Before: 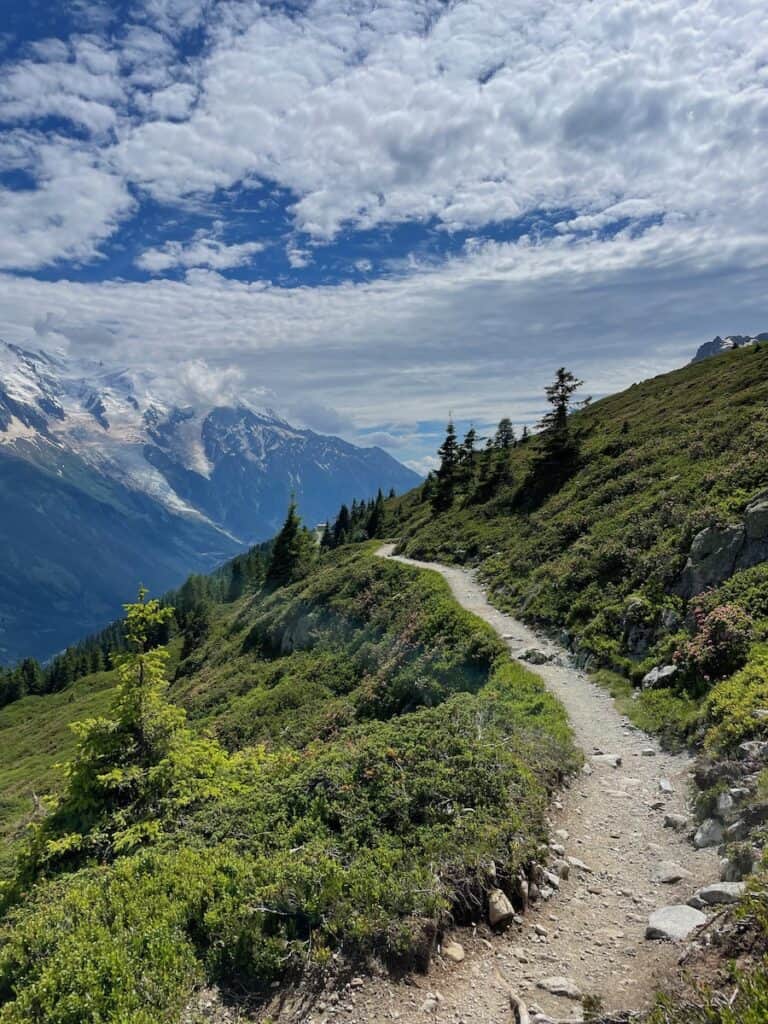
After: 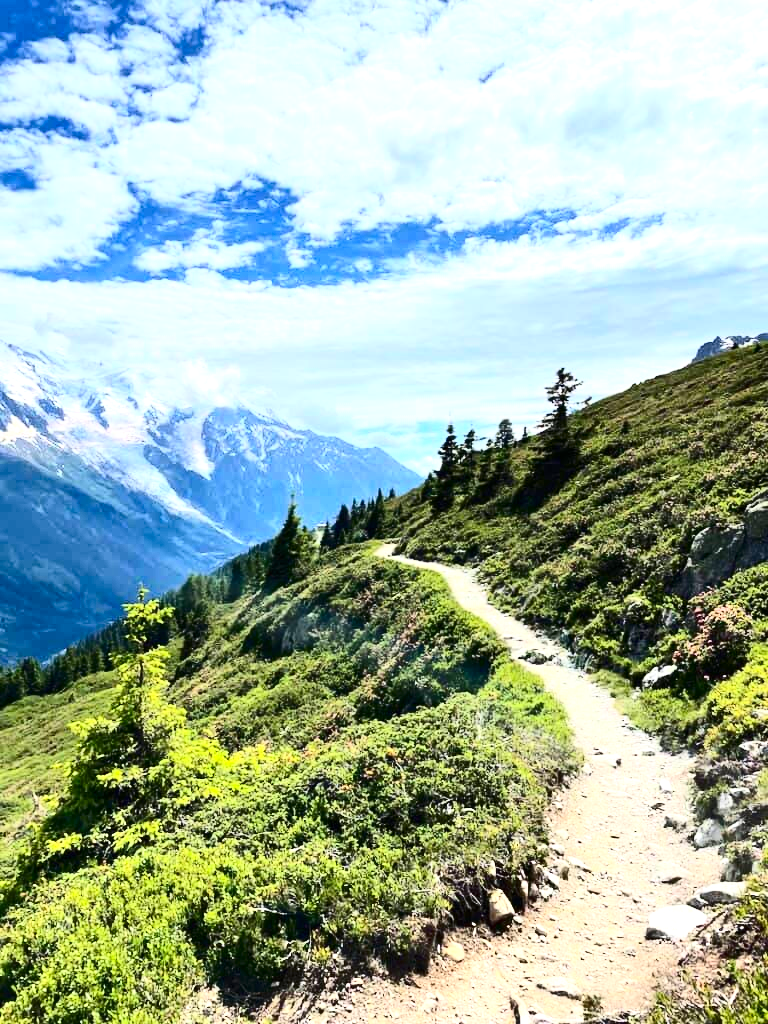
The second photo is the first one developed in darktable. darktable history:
exposure: black level correction 0, exposure 1.2 EV, compensate exposure bias true, compensate highlight preservation false
contrast brightness saturation: contrast 0.4, brightness 0.05, saturation 0.25
